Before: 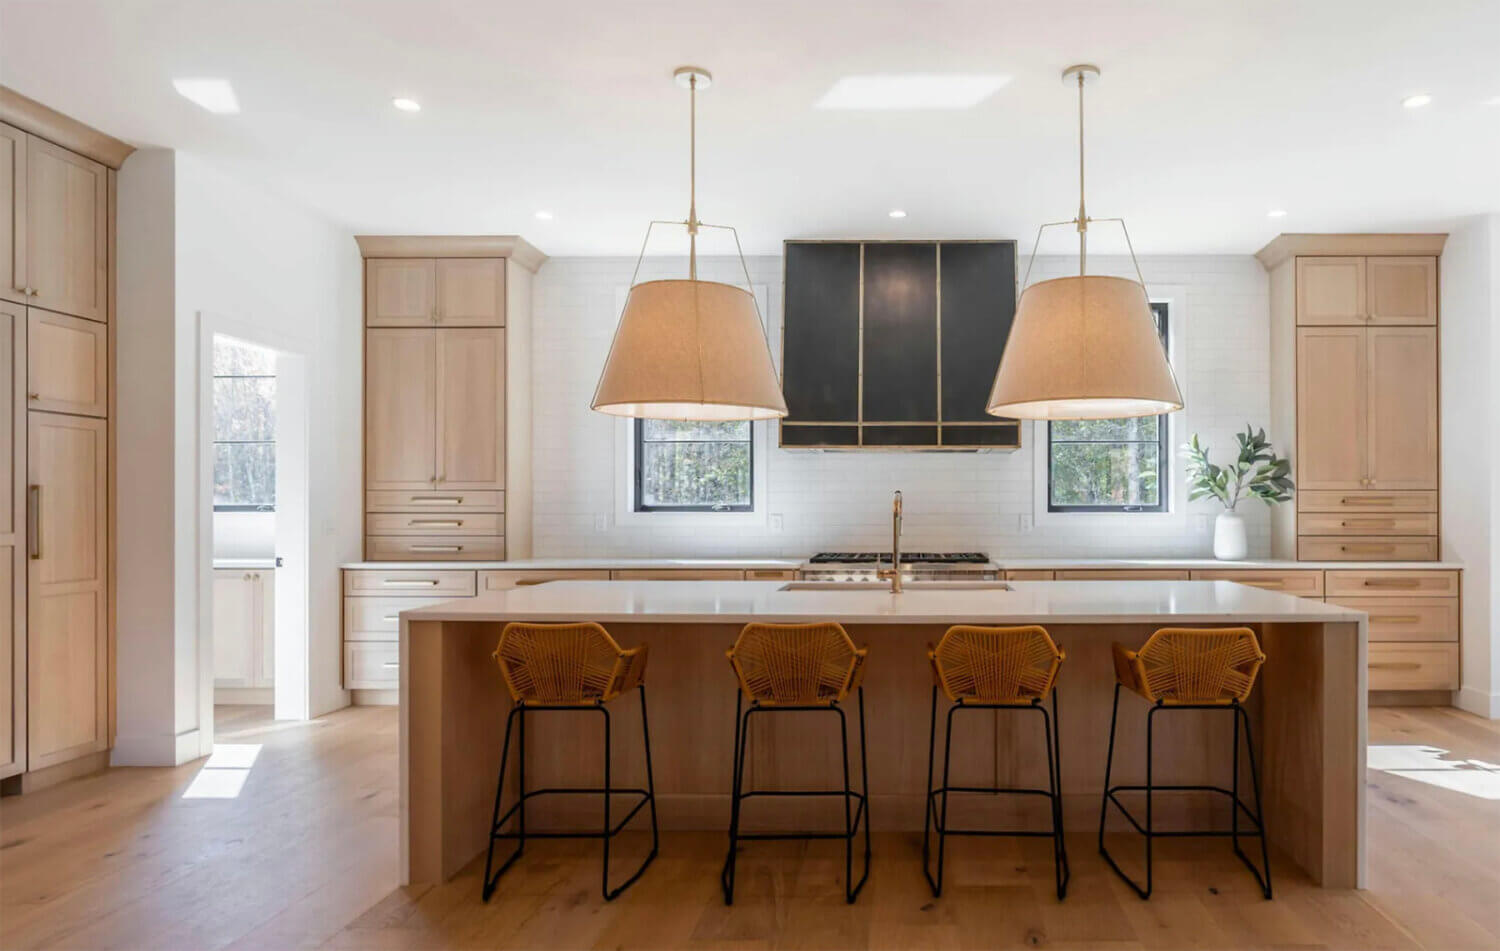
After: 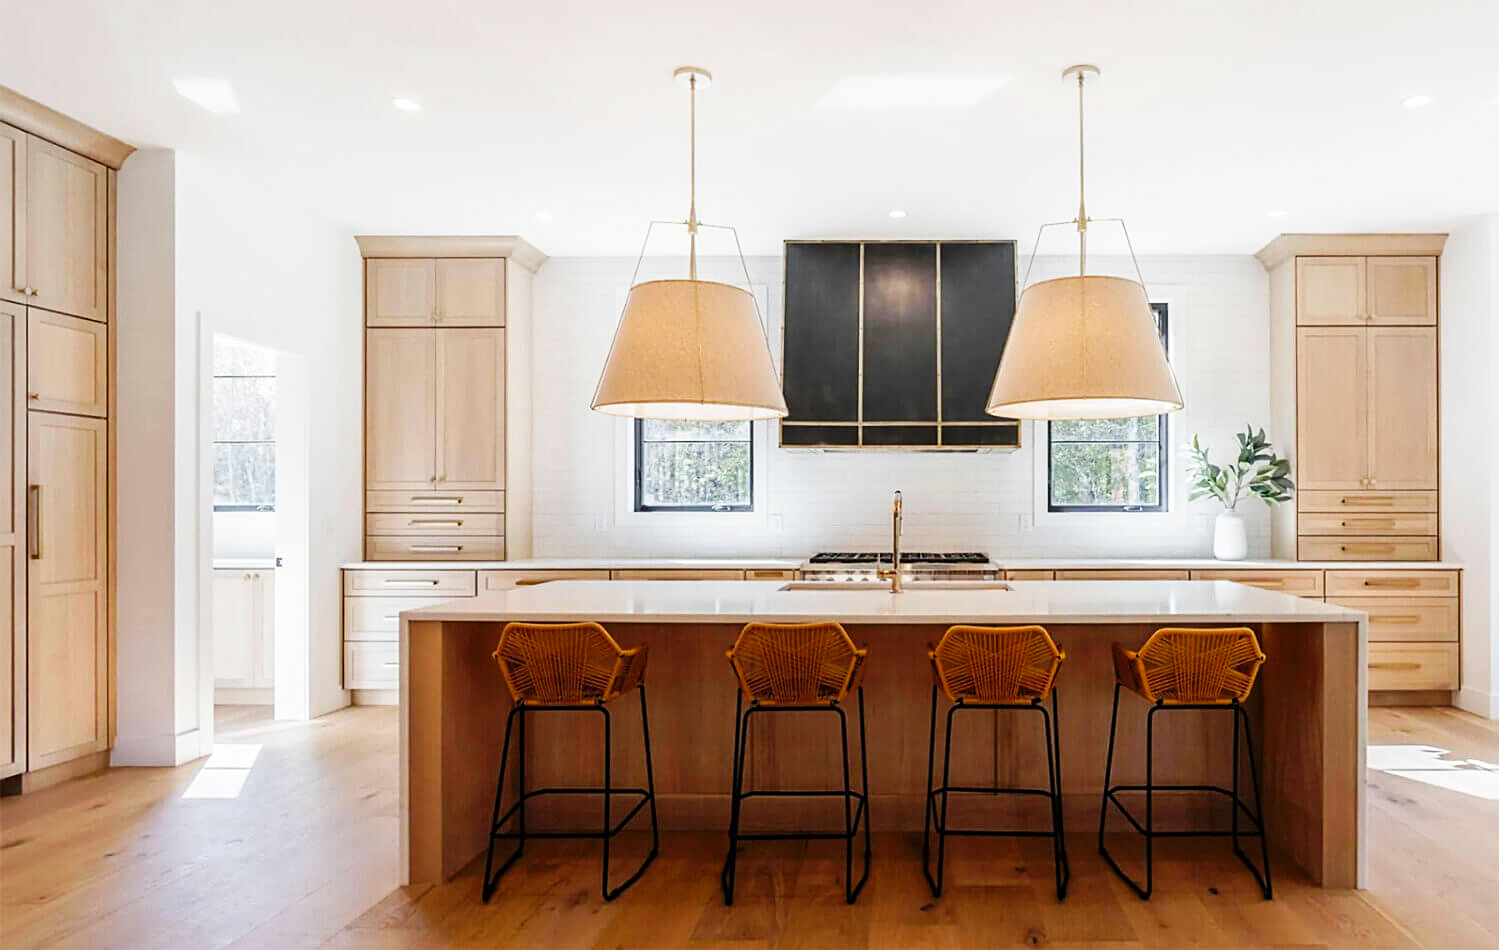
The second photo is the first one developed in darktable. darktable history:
sharpen: on, module defaults
base curve: curves: ch0 [(0, 0) (0.032, 0.025) (0.121, 0.166) (0.206, 0.329) (0.605, 0.79) (1, 1)], preserve colors none
exposure: compensate exposure bias true, compensate highlight preservation false
